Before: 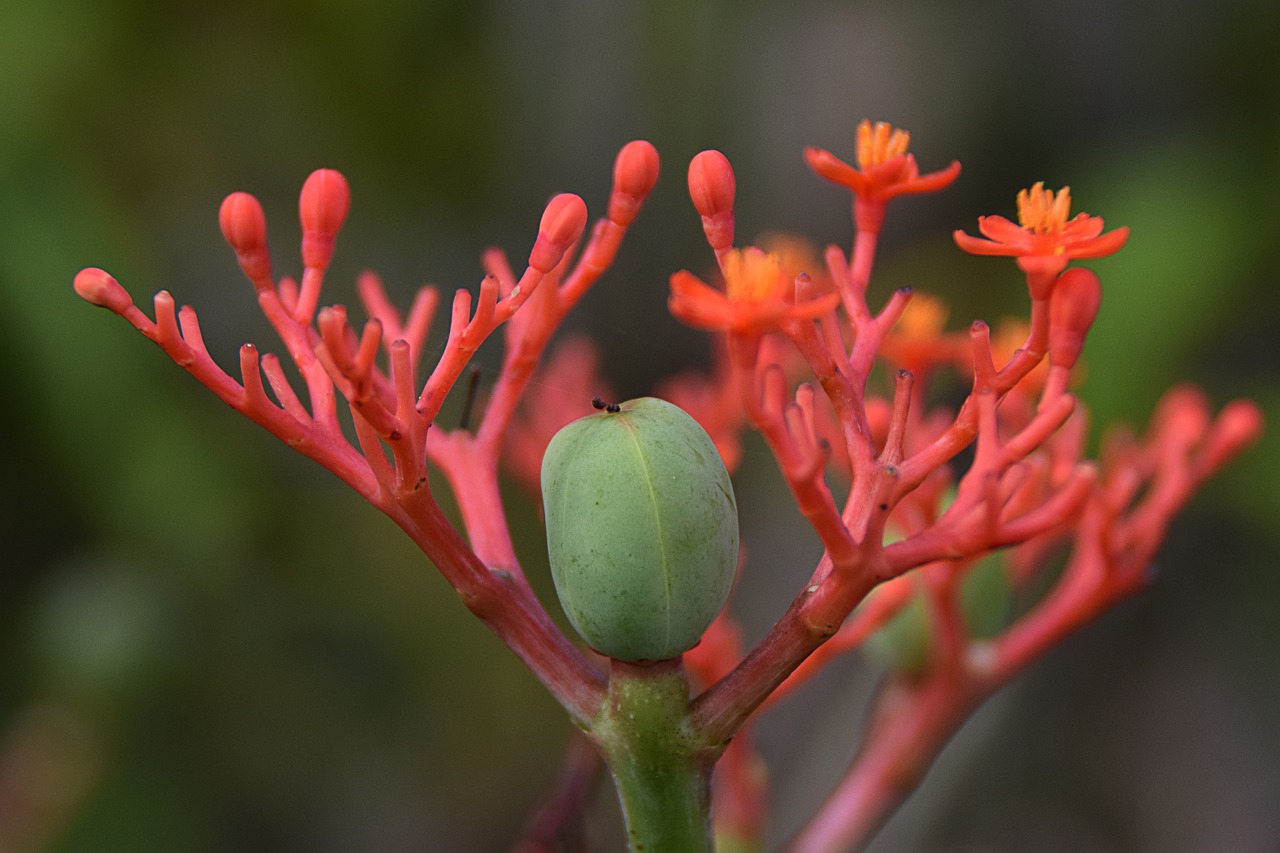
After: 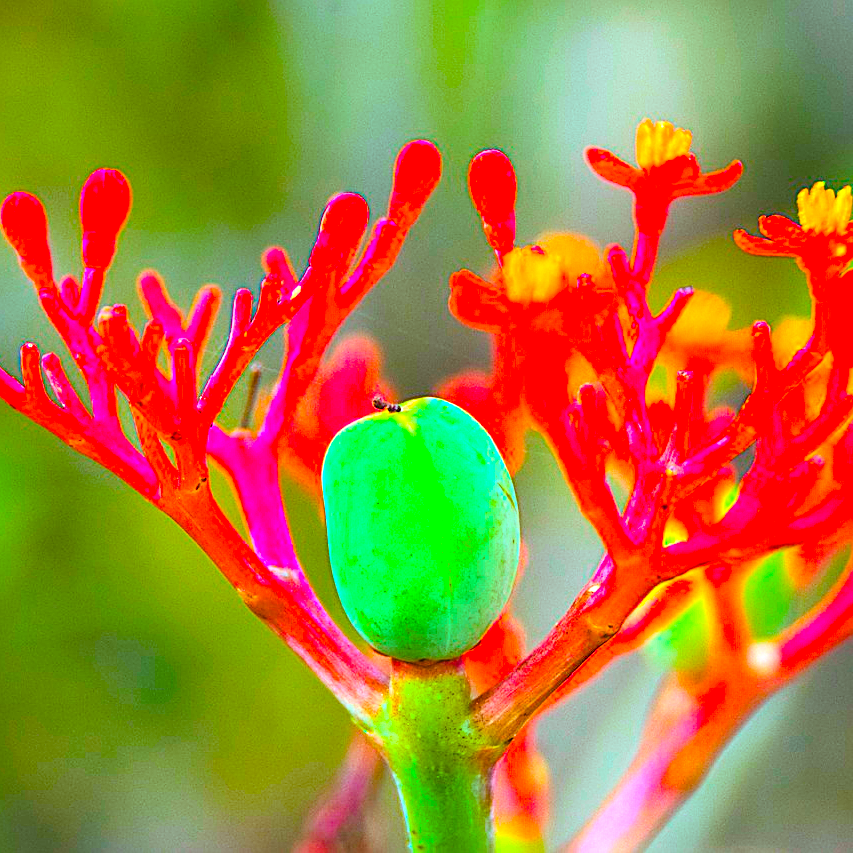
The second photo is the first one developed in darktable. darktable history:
crop: left 17.118%, right 16.167%
contrast brightness saturation: contrast 0.197, brightness 0.167, saturation 0.216
exposure: exposure 2.18 EV, compensate highlight preservation false
sharpen: on, module defaults
tone equalizer: -7 EV 0.104 EV
color balance rgb: shadows lift › chroma 2%, shadows lift › hue 215.97°, highlights gain › chroma 4.038%, highlights gain › hue 202.29°, perceptual saturation grading › global saturation 66.209%, perceptual saturation grading › highlights 50.947%, perceptual saturation grading › shadows 29.881%, global vibrance 9.899%
